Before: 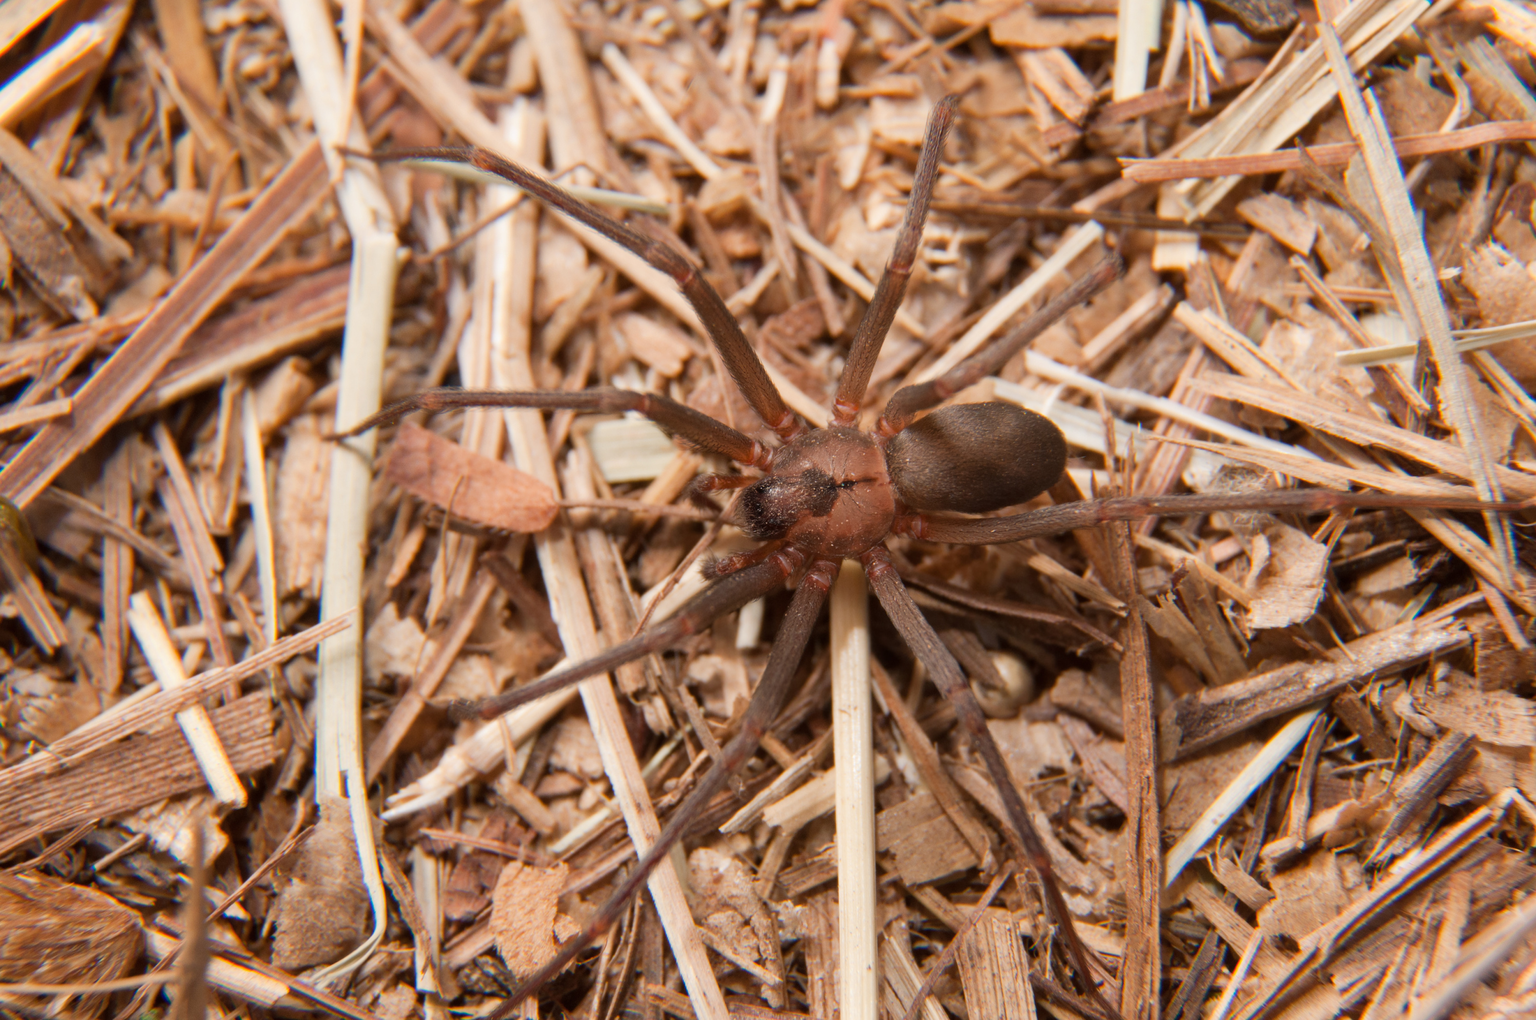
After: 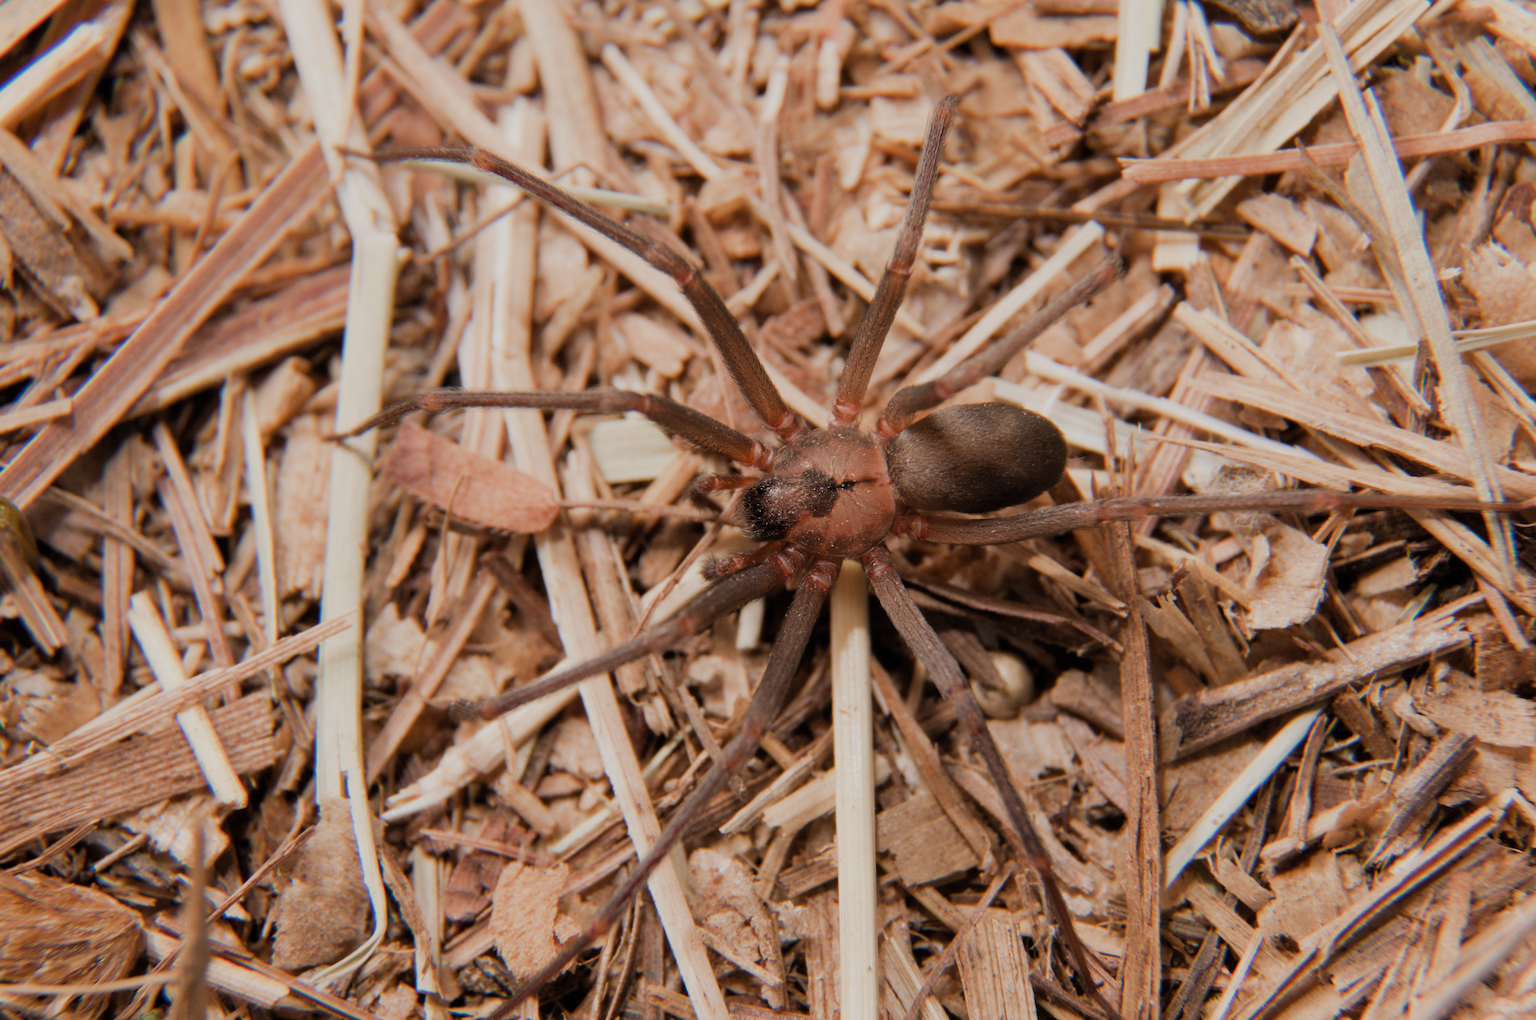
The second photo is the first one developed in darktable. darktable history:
filmic rgb: black relative exposure -7.65 EV, white relative exposure 4.56 EV, hardness 3.61, contrast 1.054, add noise in highlights 0, preserve chrominance max RGB, color science v3 (2019), use custom middle-gray values true, contrast in highlights soft
